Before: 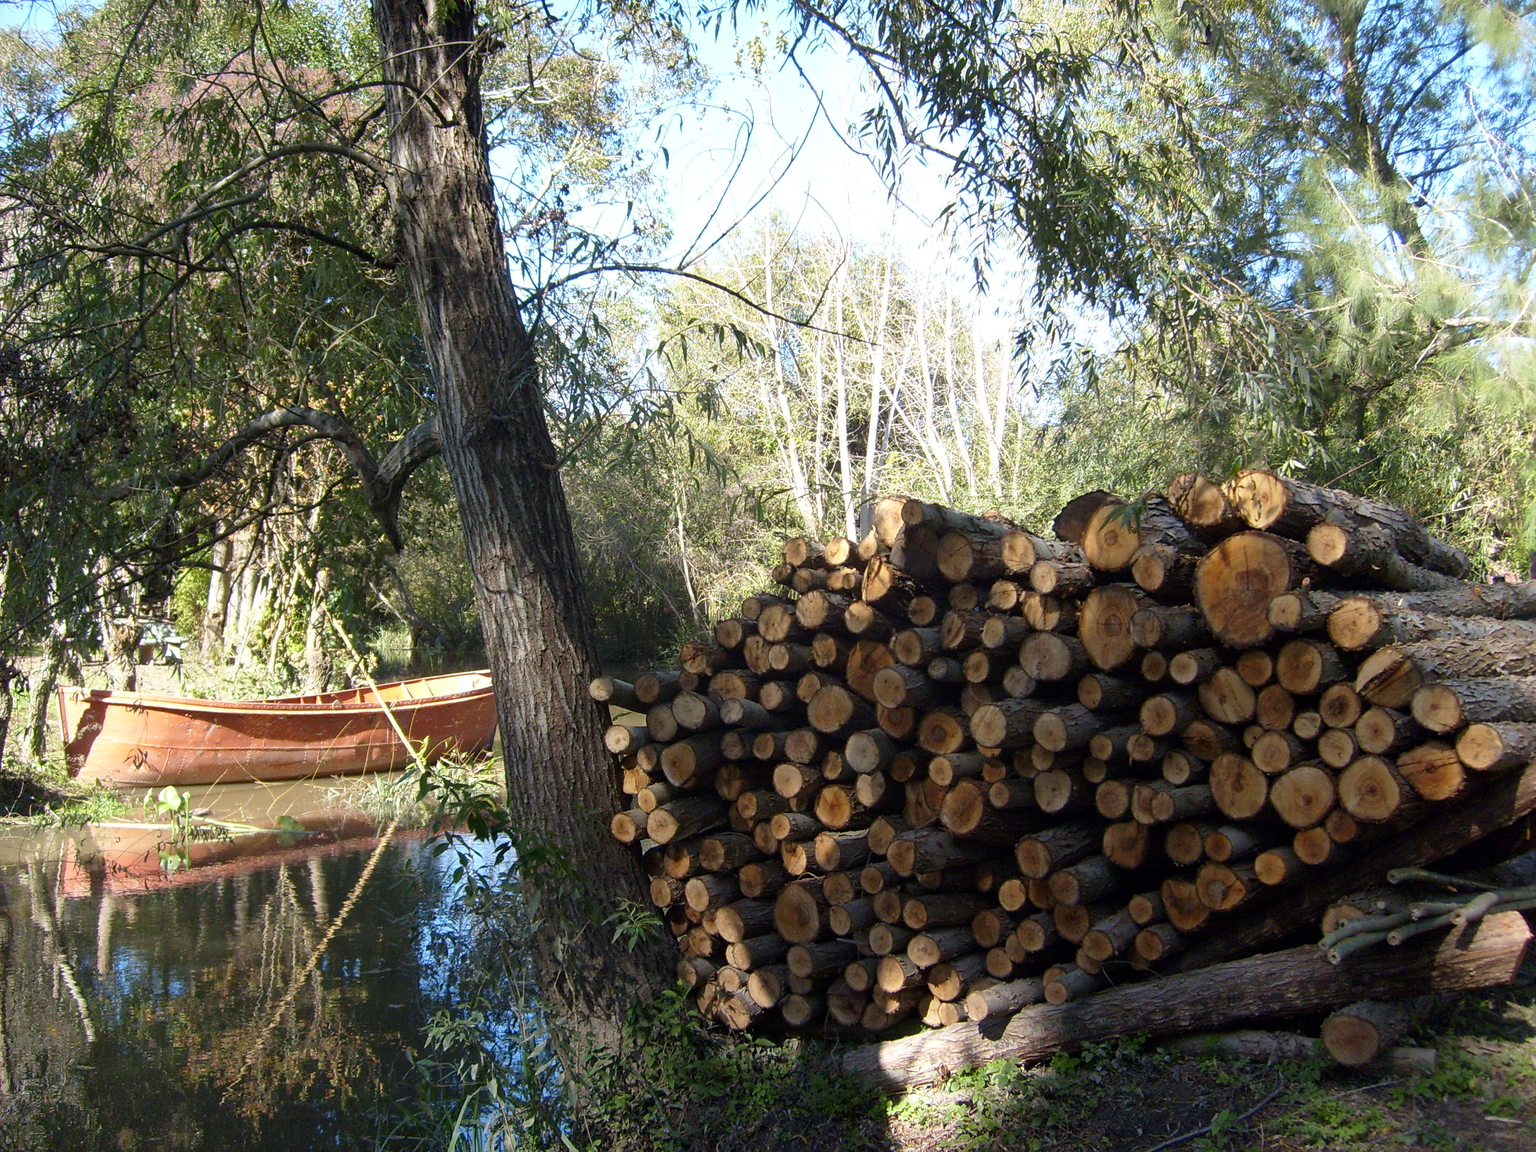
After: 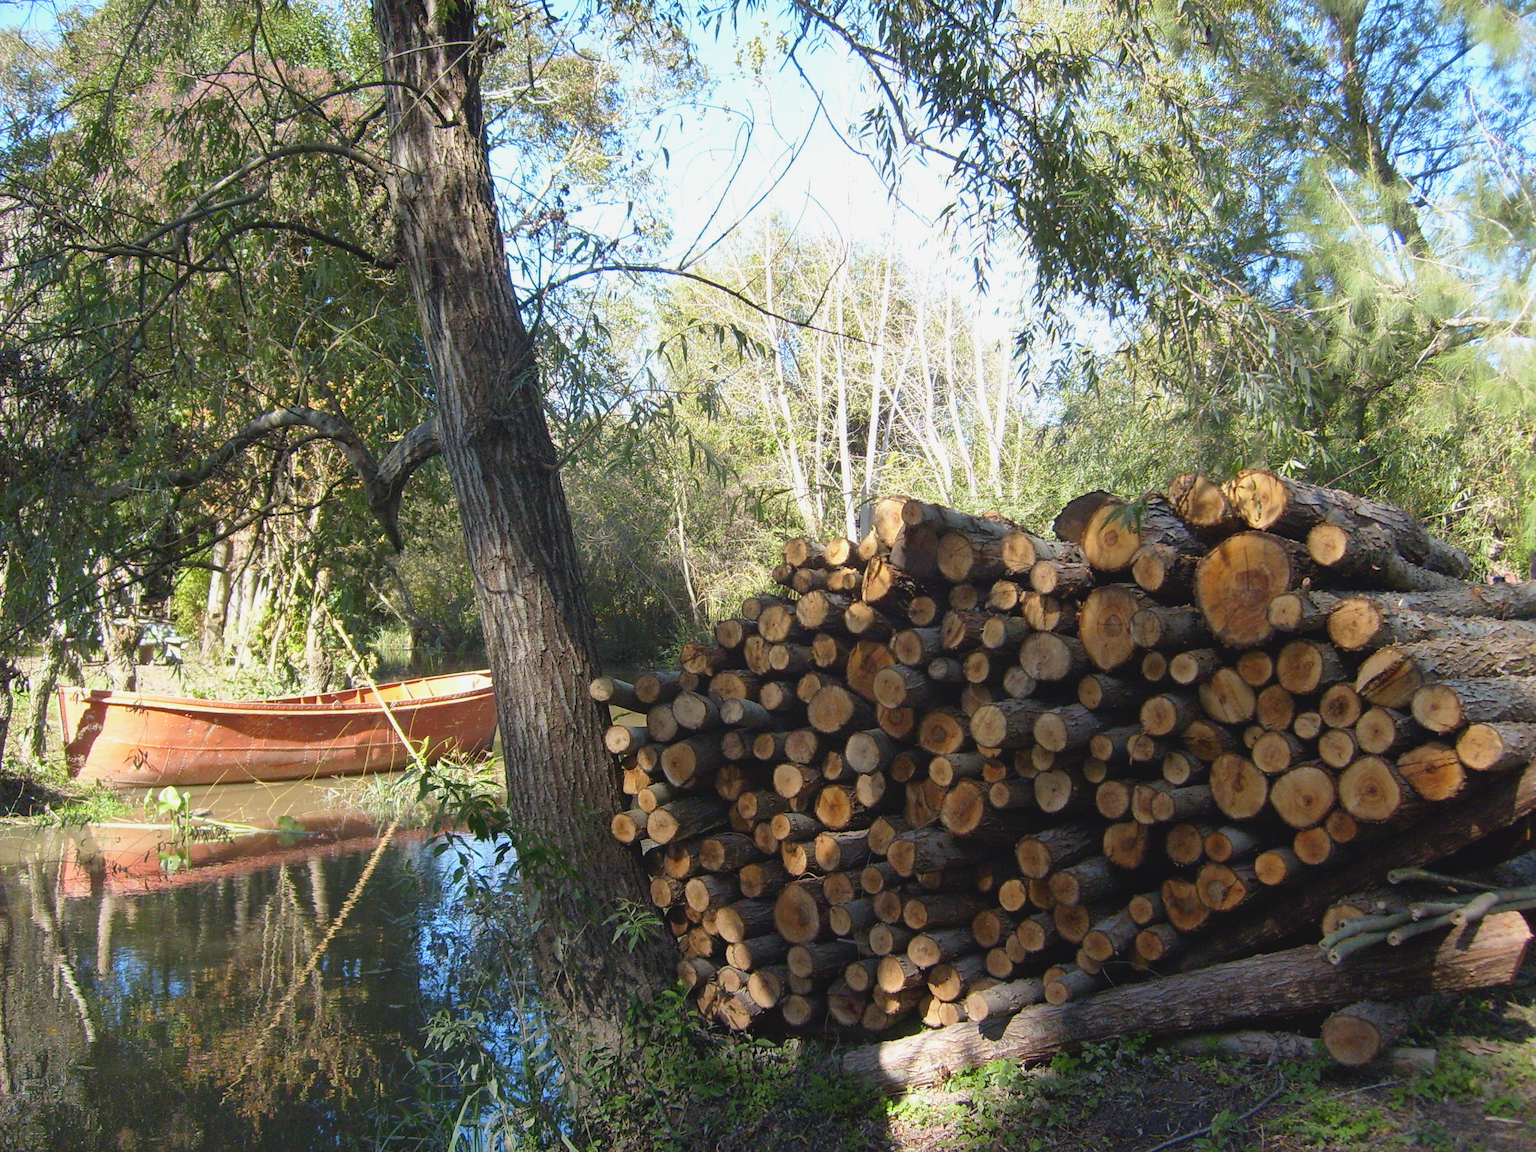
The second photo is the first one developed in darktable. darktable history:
contrast brightness saturation: contrast -0.092, brightness 0.049, saturation 0.08
tone equalizer: edges refinement/feathering 500, mask exposure compensation -1.57 EV, preserve details no
